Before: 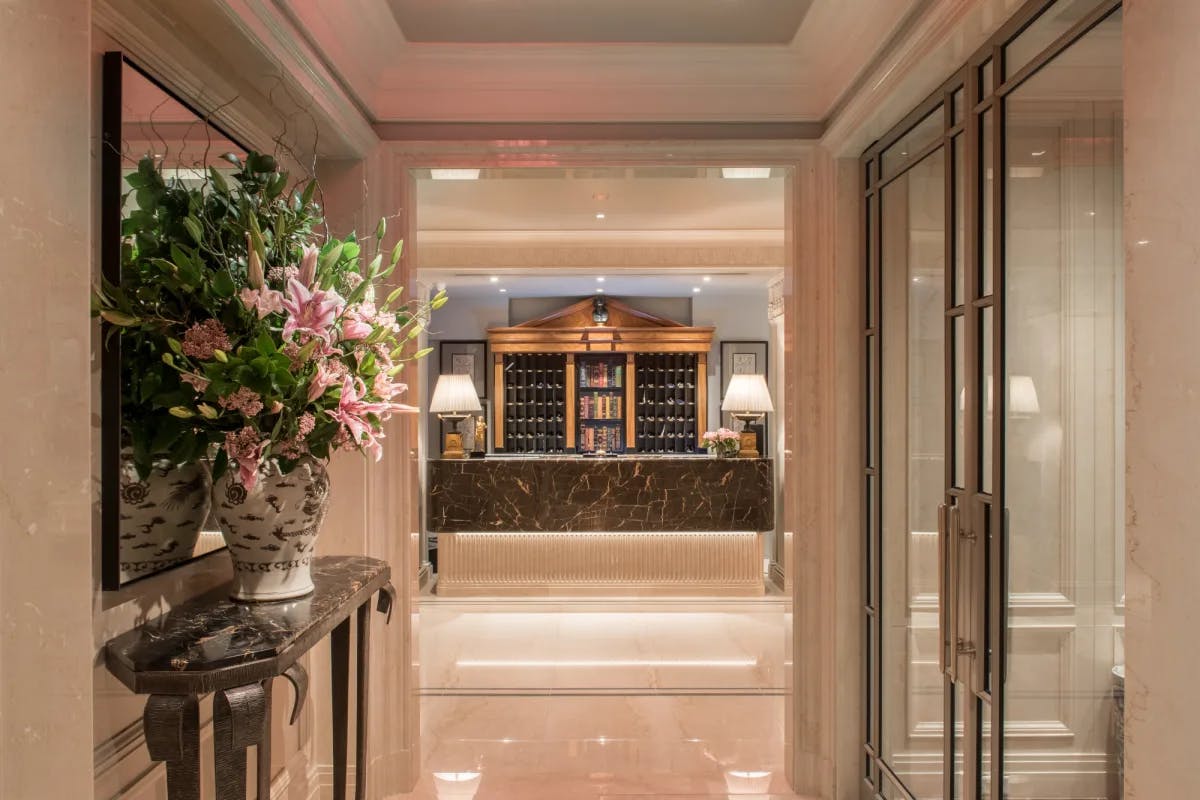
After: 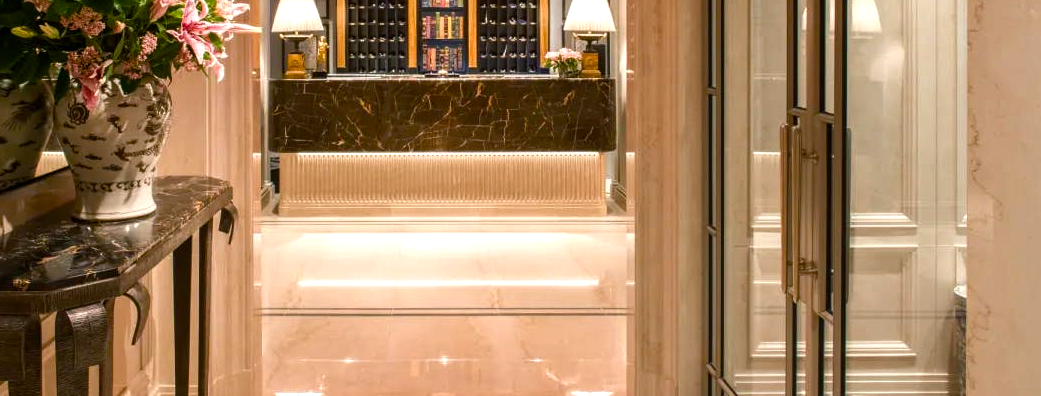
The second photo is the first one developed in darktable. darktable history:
color balance rgb: shadows lift › chroma 2.048%, shadows lift › hue 221.62°, highlights gain › chroma 0.111%, highlights gain › hue 331.79°, perceptual saturation grading › global saturation 34.587%, perceptual saturation grading › highlights -25.403%, perceptual saturation grading › shadows 50.239%, perceptual brilliance grading › highlights 15.638%, perceptual brilliance grading › shadows -14.164%
crop and rotate: left 13.239%, top 47.552%, bottom 2.891%
